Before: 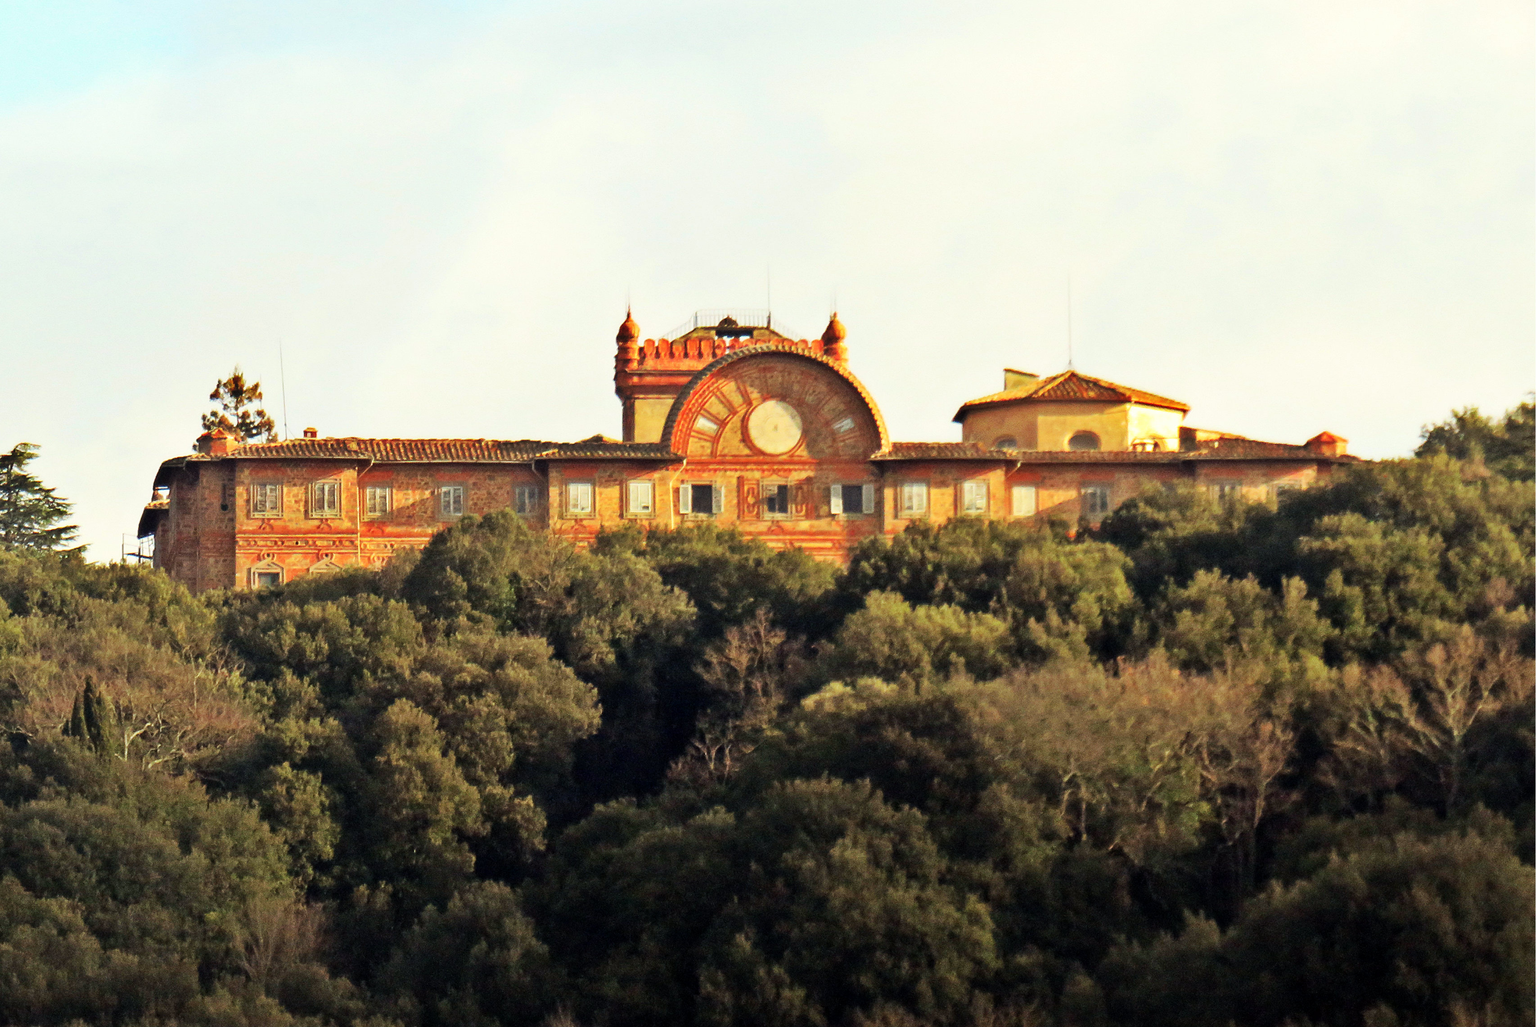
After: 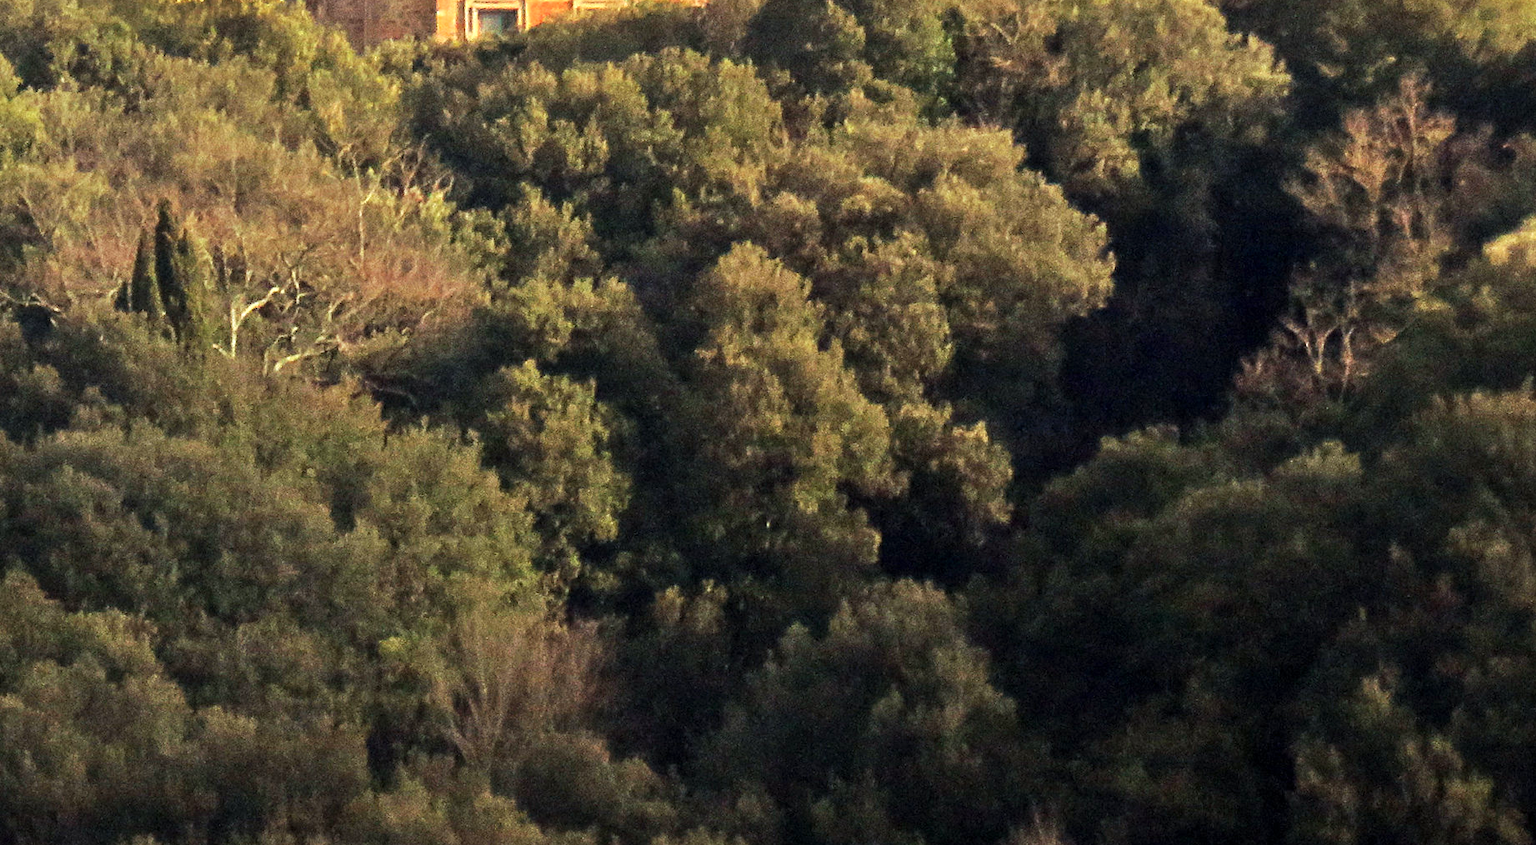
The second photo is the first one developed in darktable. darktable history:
exposure: exposure 0.601 EV, compensate exposure bias true, compensate highlight preservation false
crop and rotate: top 55.326%, right 45.991%, bottom 0.161%
